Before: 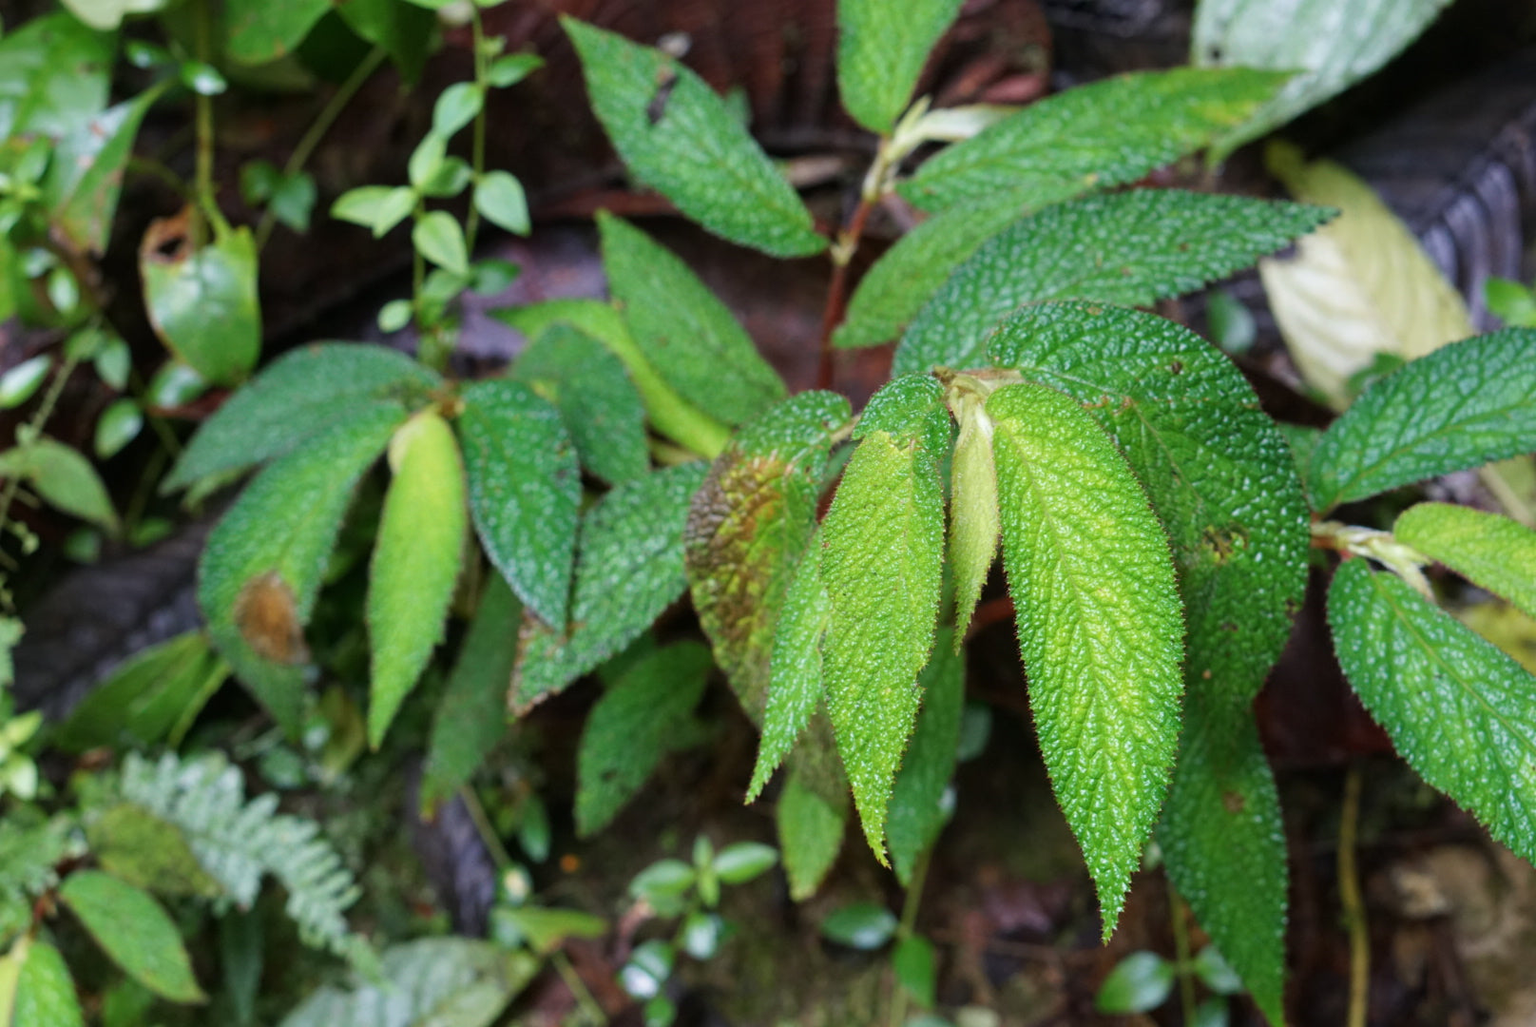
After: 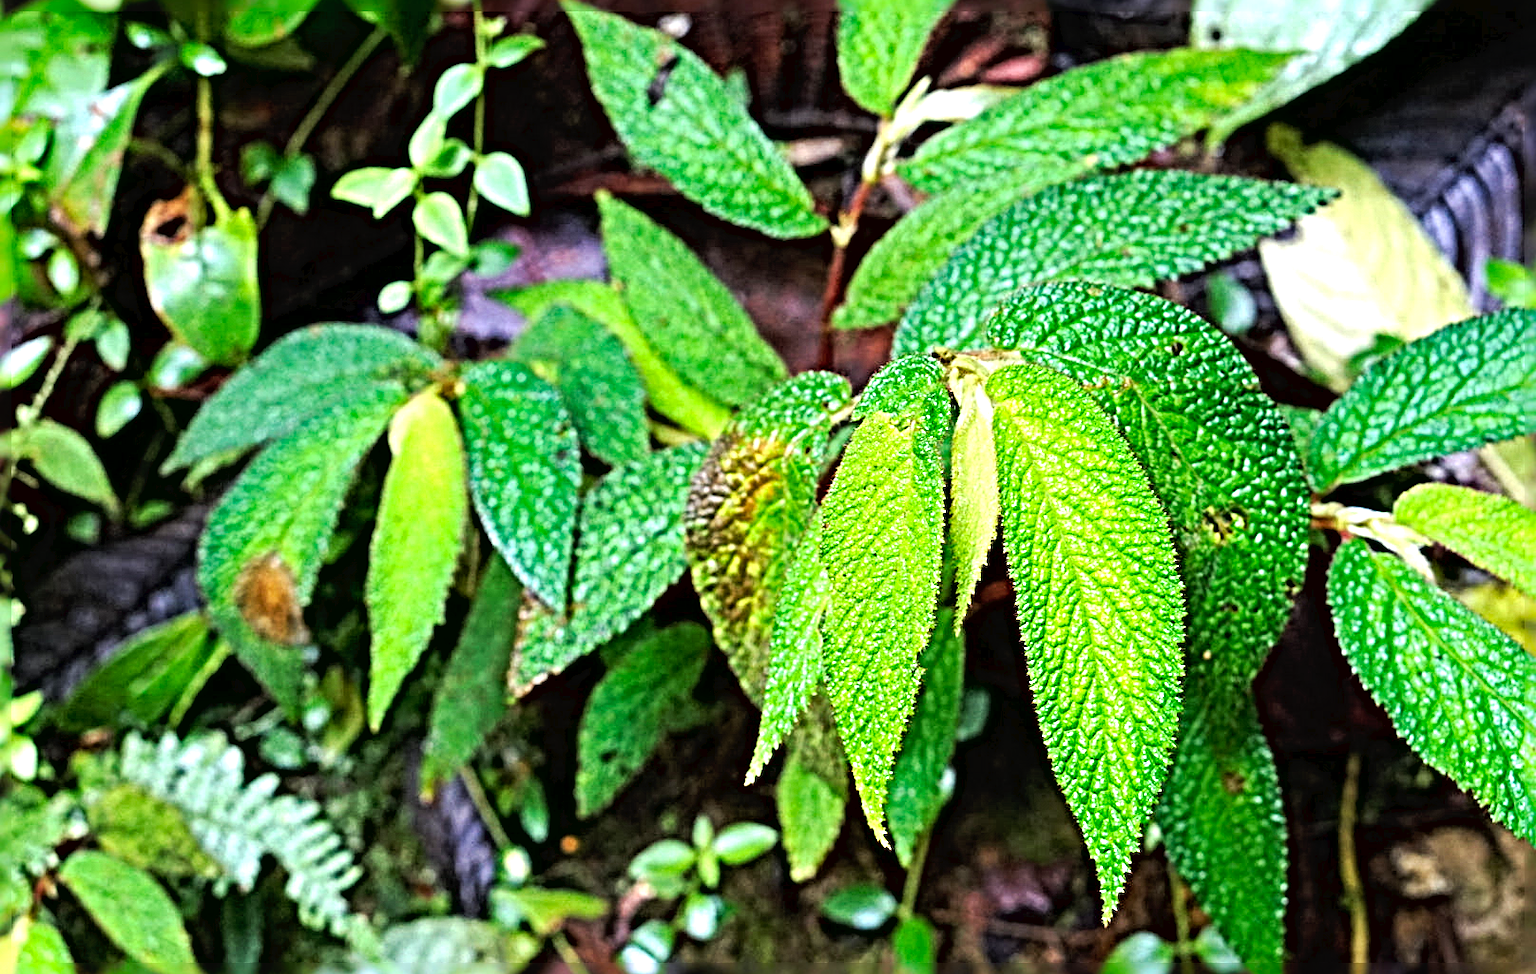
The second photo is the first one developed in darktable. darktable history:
crop and rotate: top 1.936%, bottom 3.075%
tone equalizer: -8 EV -0.733 EV, -7 EV -0.687 EV, -6 EV -0.602 EV, -5 EV -0.389 EV, -3 EV 0.383 EV, -2 EV 0.6 EV, -1 EV 0.694 EV, +0 EV 0.771 EV
tone curve: curves: ch0 [(0, 0) (0.003, 0.019) (0.011, 0.019) (0.025, 0.022) (0.044, 0.026) (0.069, 0.032) (0.1, 0.052) (0.136, 0.081) (0.177, 0.123) (0.224, 0.17) (0.277, 0.219) (0.335, 0.276) (0.399, 0.344) (0.468, 0.421) (0.543, 0.508) (0.623, 0.604) (0.709, 0.705) (0.801, 0.797) (0.898, 0.894) (1, 1)], preserve colors none
contrast brightness saturation: brightness 0.085, saturation 0.192
sharpen: radius 6.278, amount 1.786, threshold 0.008
exposure: black level correction 0.002, exposure 0.147 EV, compensate highlight preservation false
color correction: highlights a* 0.006, highlights b* -0.438
